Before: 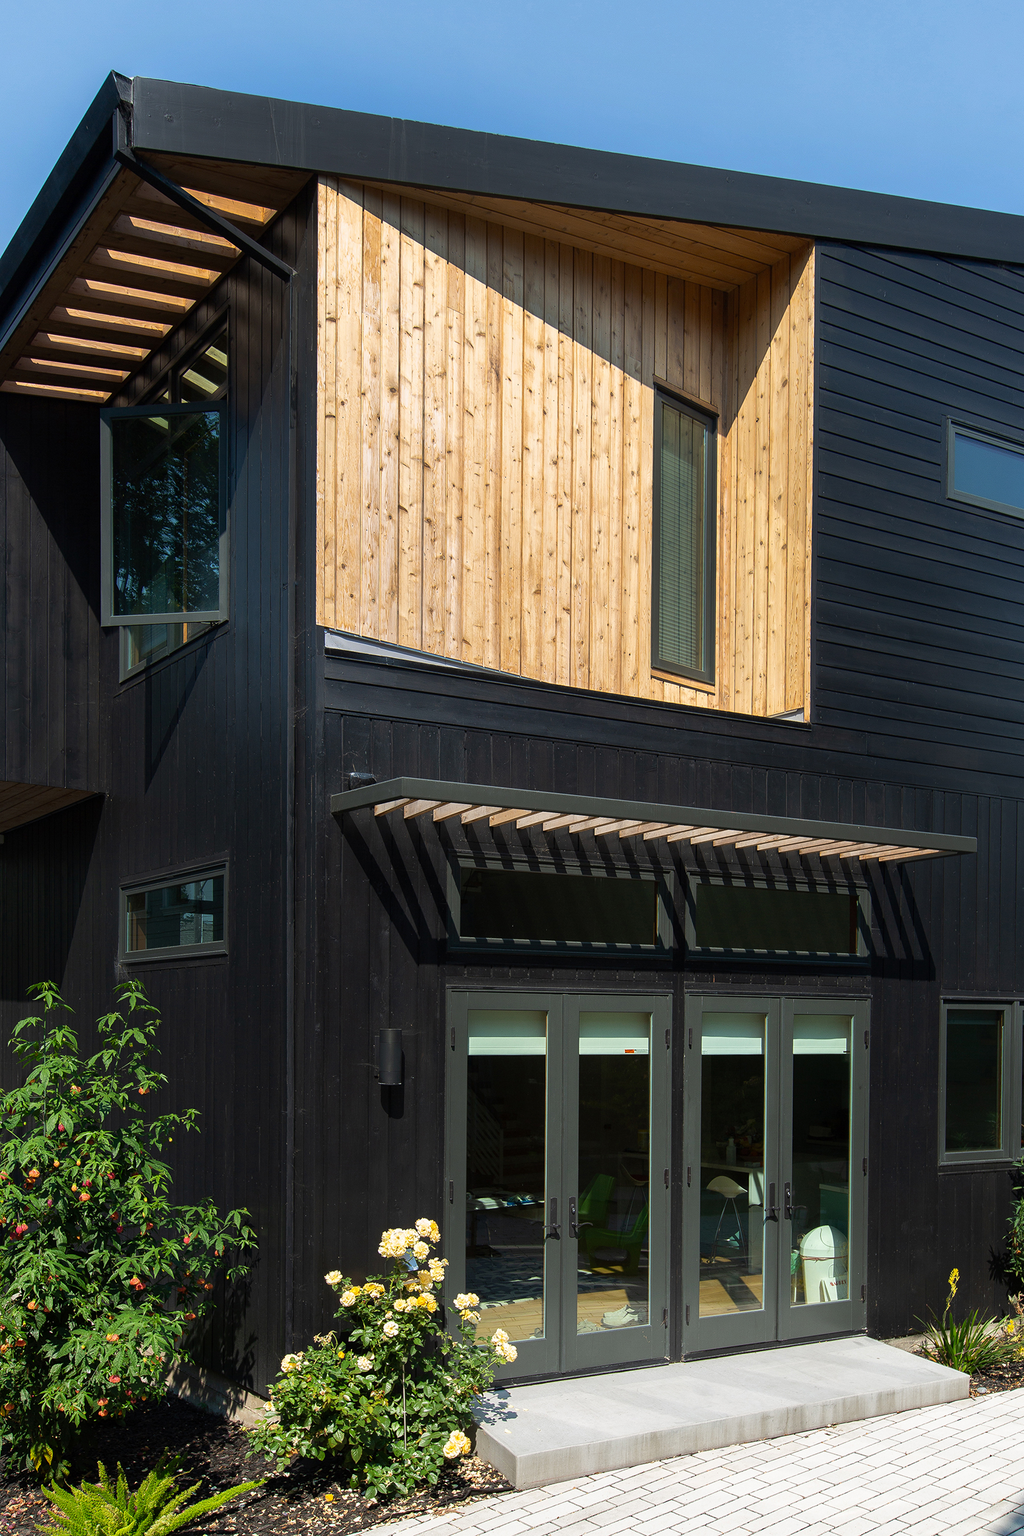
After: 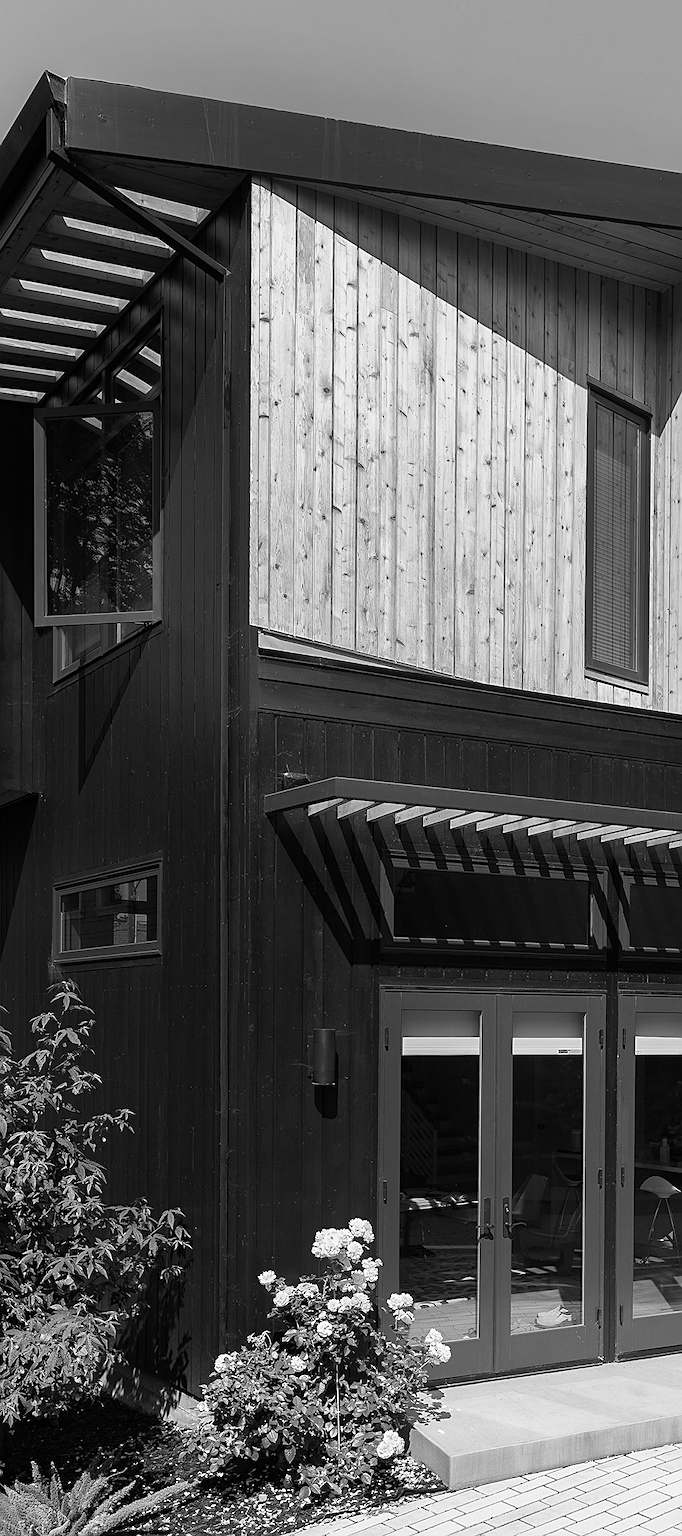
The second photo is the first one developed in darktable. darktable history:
monochrome: a -35.87, b 49.73, size 1.7
local contrast: mode bilateral grid, contrast 15, coarseness 36, detail 105%, midtone range 0.2
sharpen: on, module defaults
crop and rotate: left 6.617%, right 26.717%
